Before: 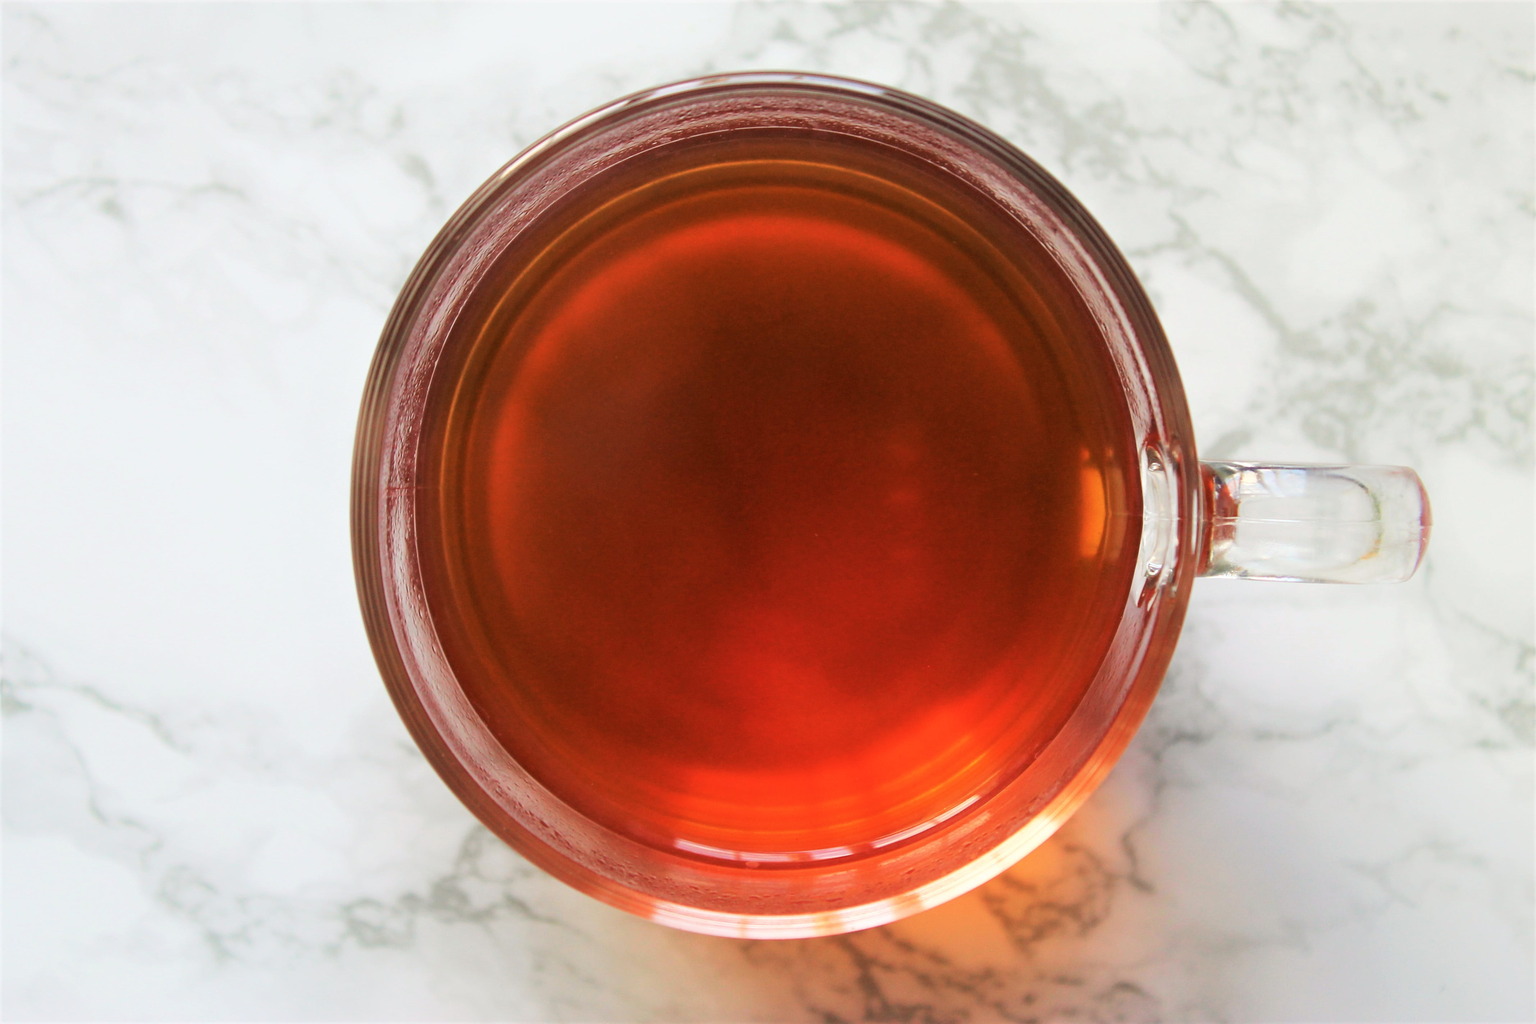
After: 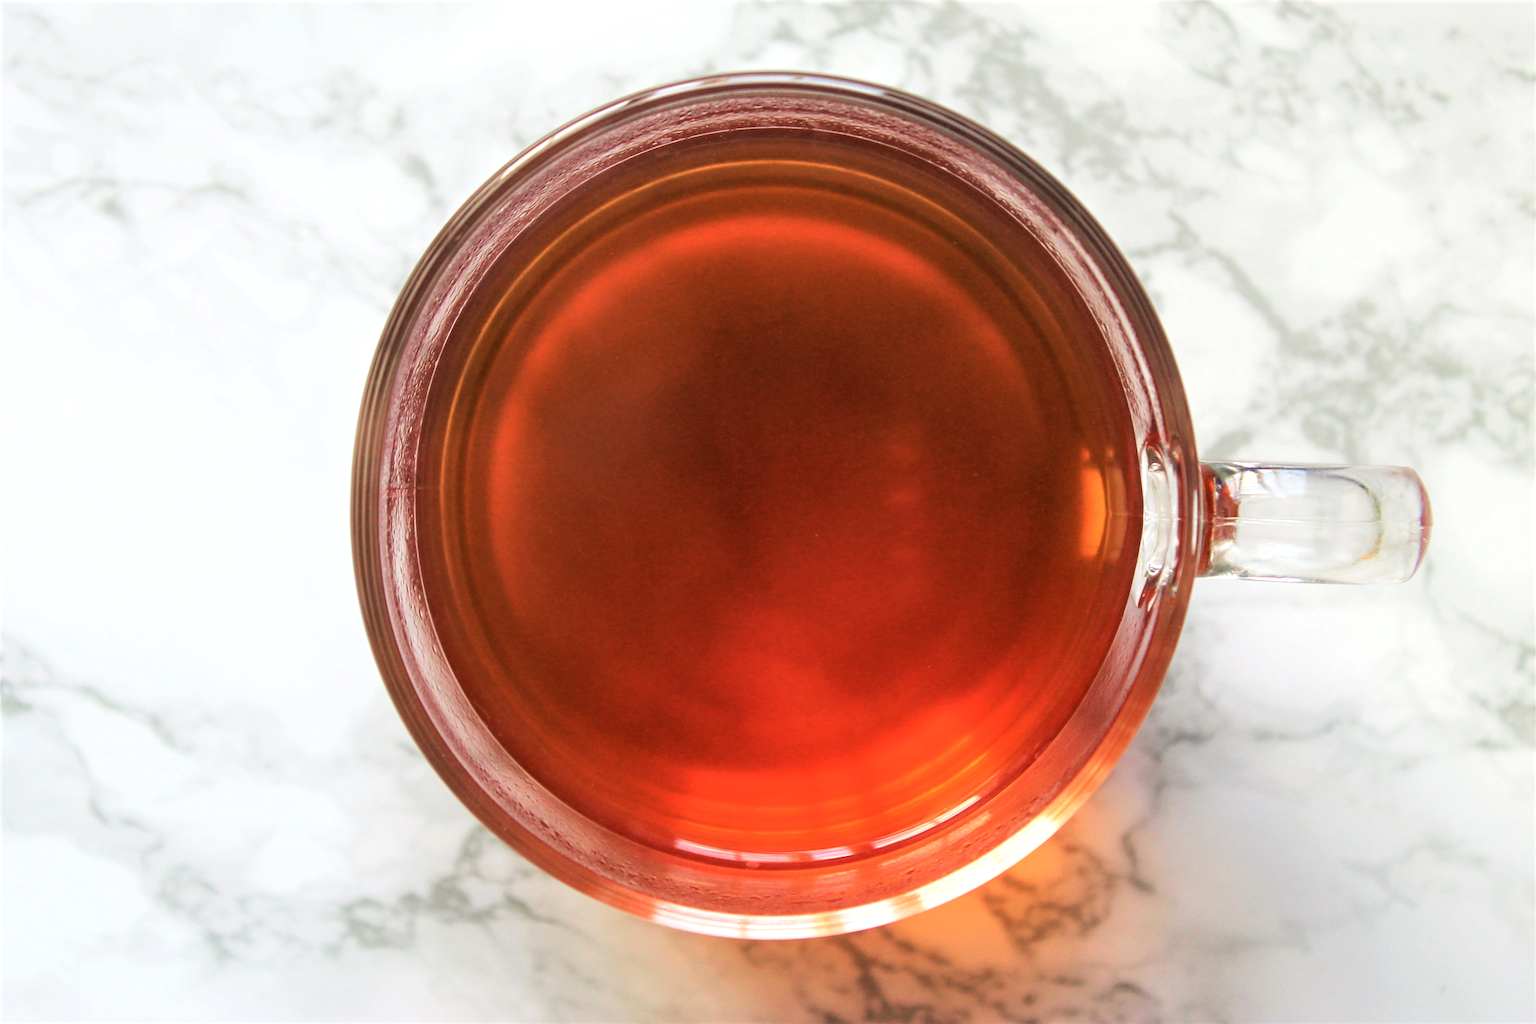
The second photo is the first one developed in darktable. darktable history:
local contrast: on, module defaults
exposure: black level correction 0, exposure 0.2 EV, compensate exposure bias true, compensate highlight preservation false
